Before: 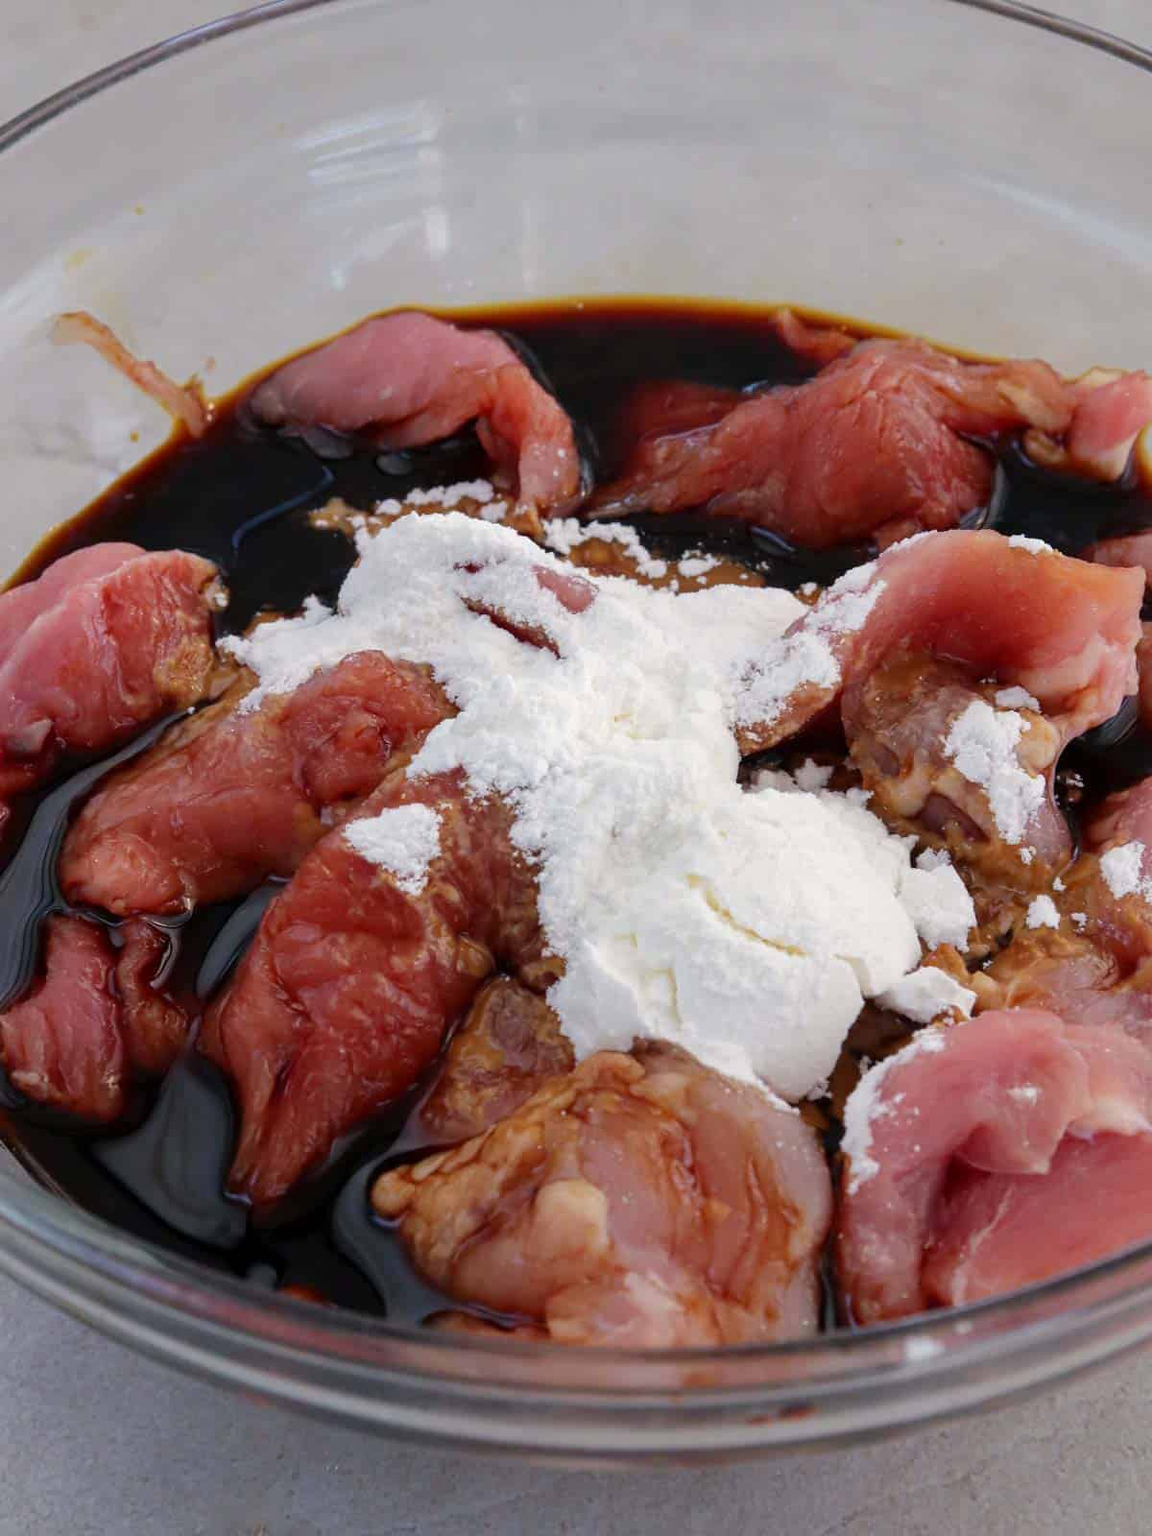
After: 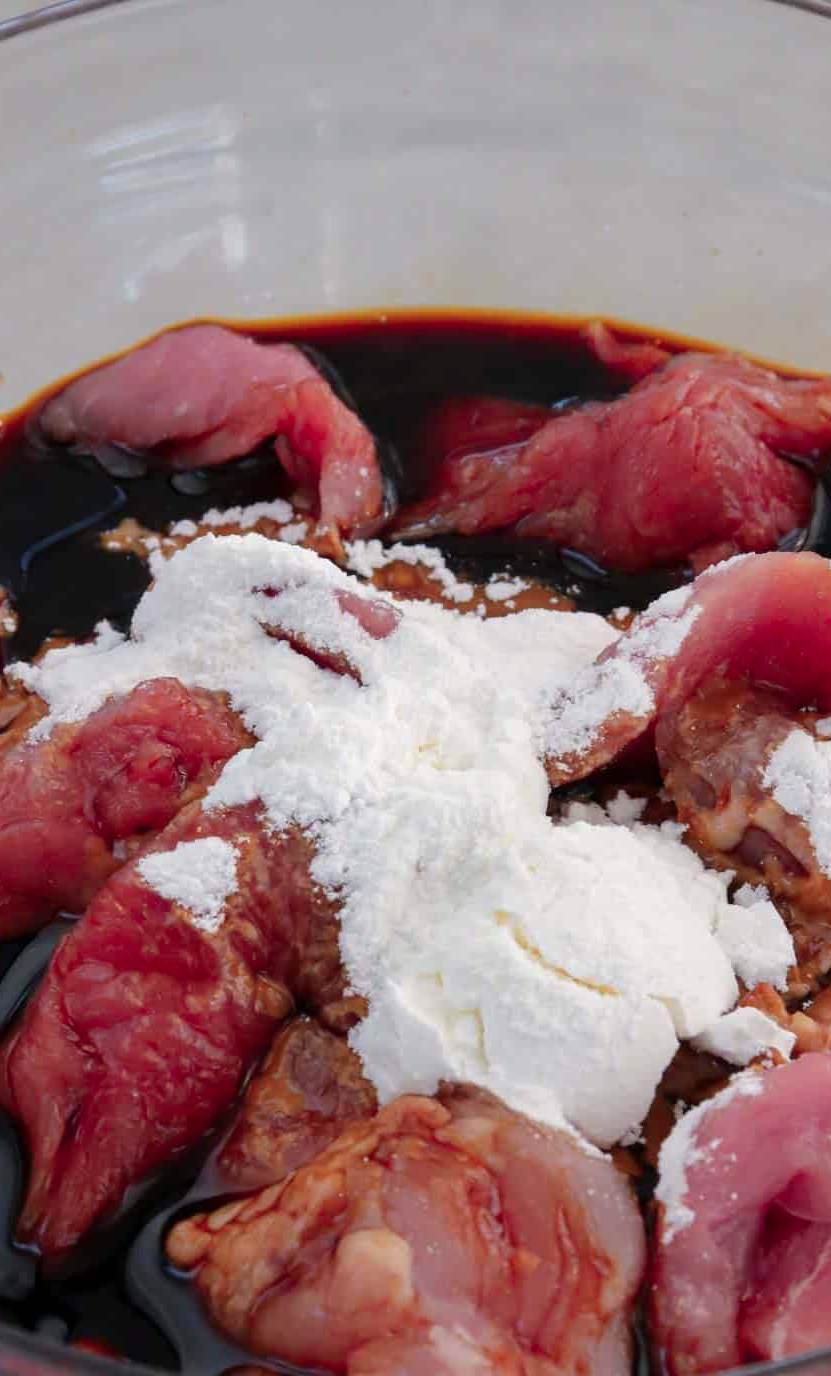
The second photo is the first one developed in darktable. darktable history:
color zones: curves: ch1 [(0.235, 0.558) (0.75, 0.5)]; ch2 [(0.25, 0.462) (0.749, 0.457)], mix 40.67%
contrast brightness saturation: saturation -0.05
crop: left 18.479%, right 12.2%, bottom 13.971%
